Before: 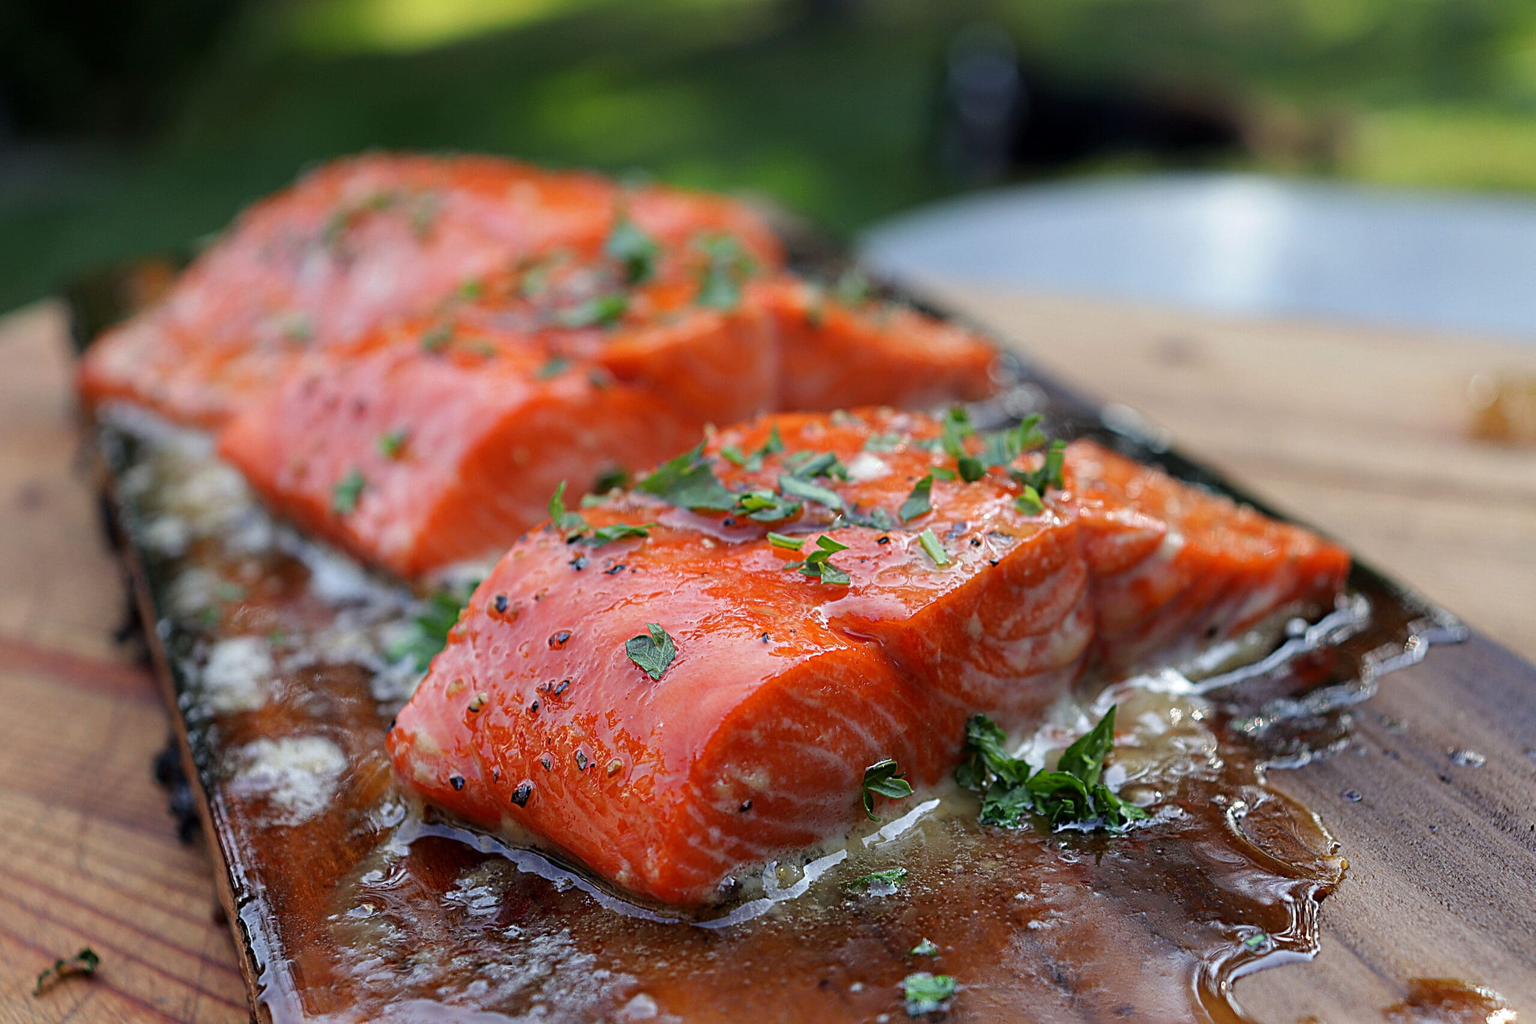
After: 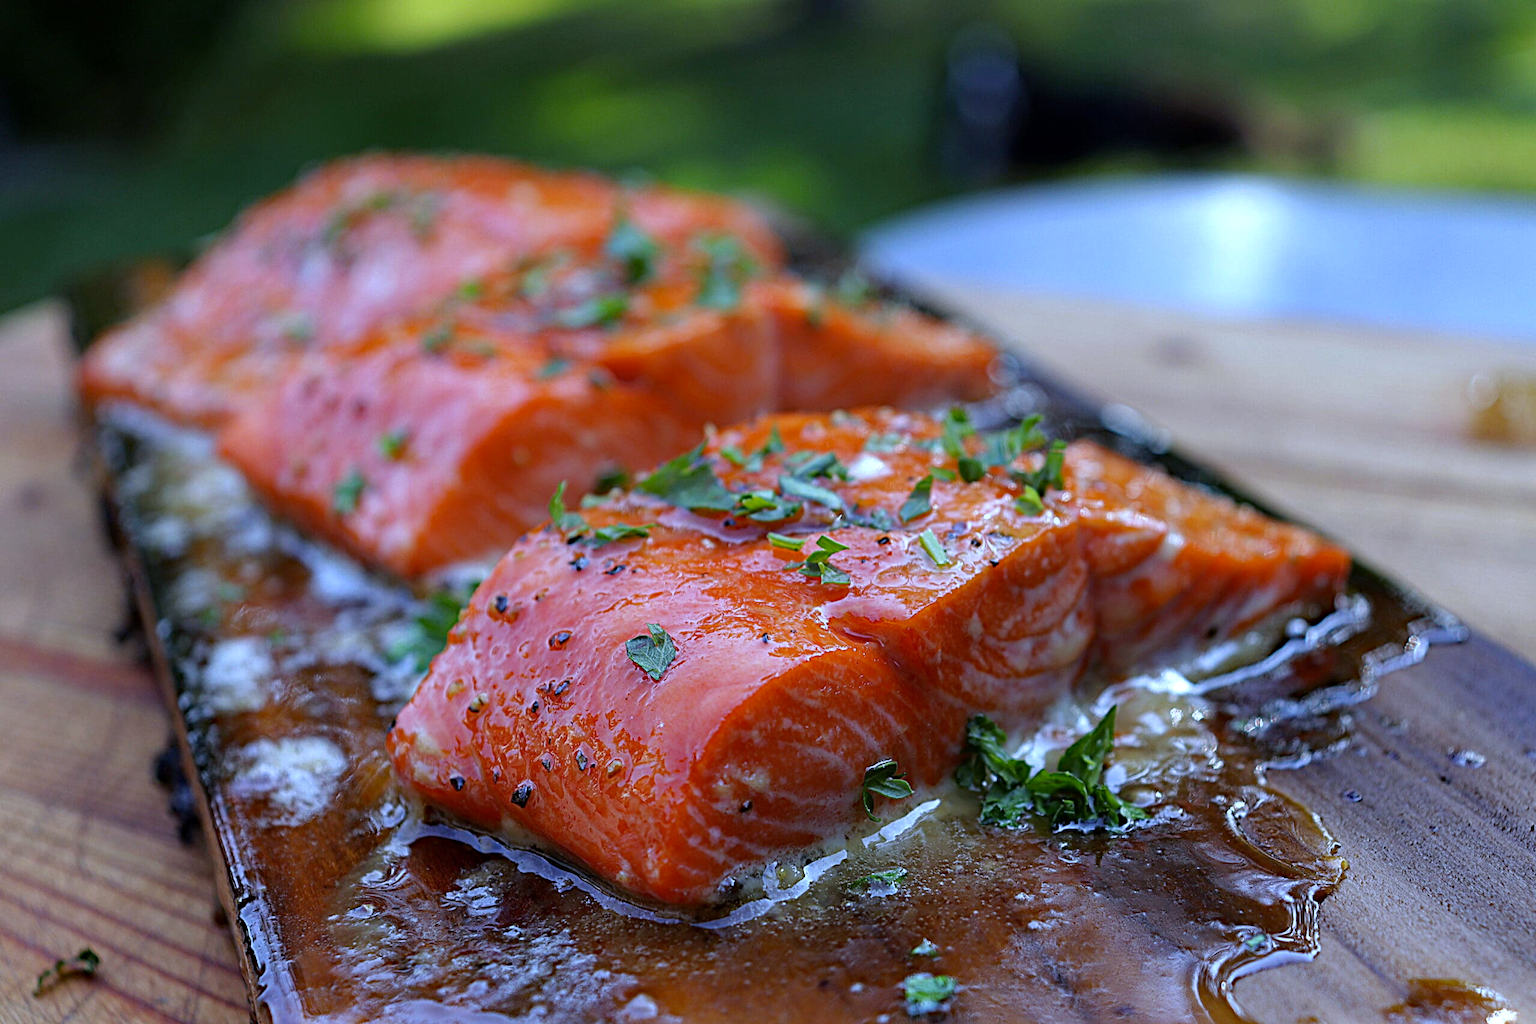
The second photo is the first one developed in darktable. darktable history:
white balance: red 0.871, blue 1.249
haze removal: strength 0.29, distance 0.25, compatibility mode true, adaptive false
